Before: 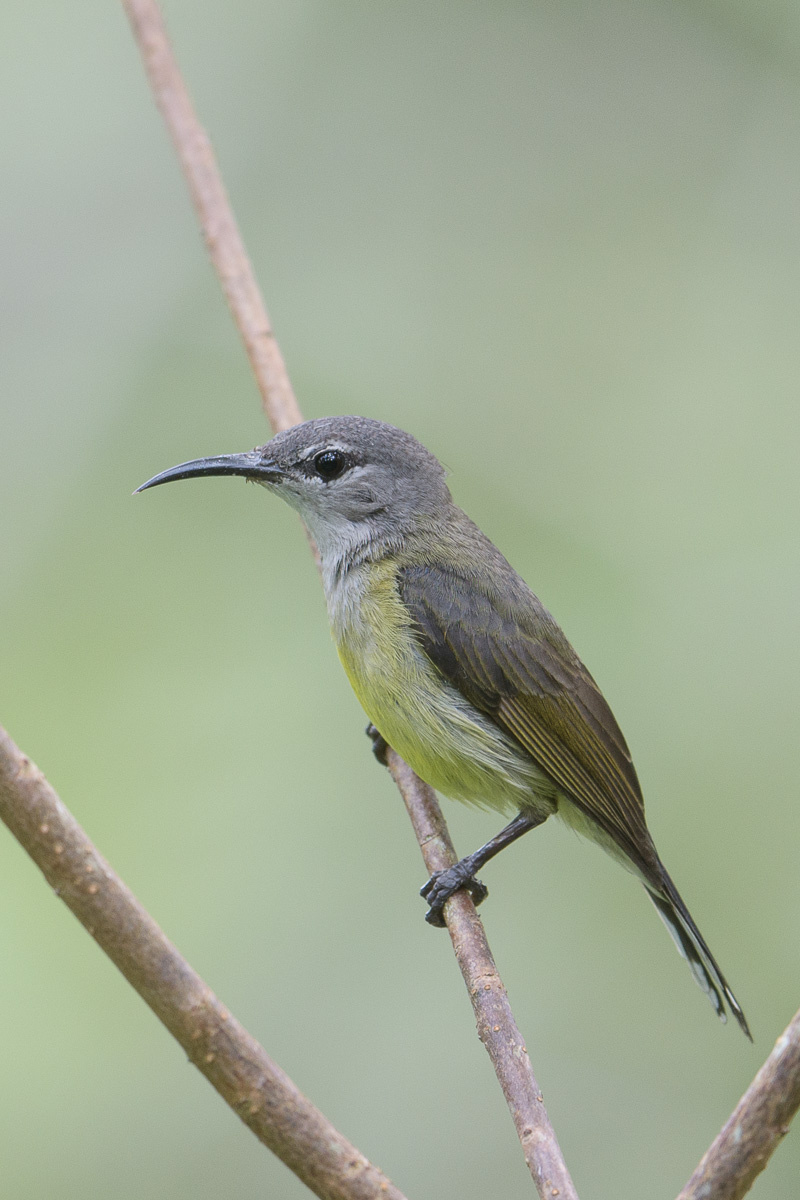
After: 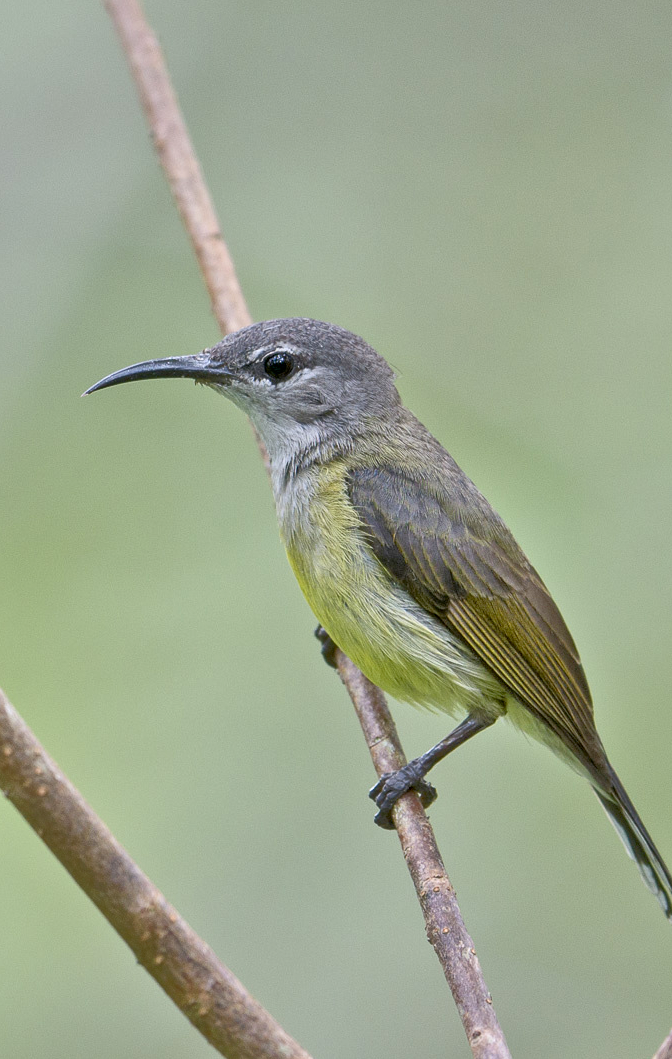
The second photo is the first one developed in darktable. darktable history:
local contrast: mode bilateral grid, contrast 20, coarseness 50, detail 120%, midtone range 0.2
tone equalizer: -7 EV 0.15 EV, -6 EV 0.6 EV, -5 EV 1.15 EV, -4 EV 1.33 EV, -3 EV 1.15 EV, -2 EV 0.6 EV, -1 EV 0.15 EV, mask exposure compensation -0.5 EV
crop: left 6.446%, top 8.188%, right 9.538%, bottom 3.548%
exposure: black level correction 0.009, exposure 0.014 EV, compensate highlight preservation false
shadows and highlights: low approximation 0.01, soften with gaussian
